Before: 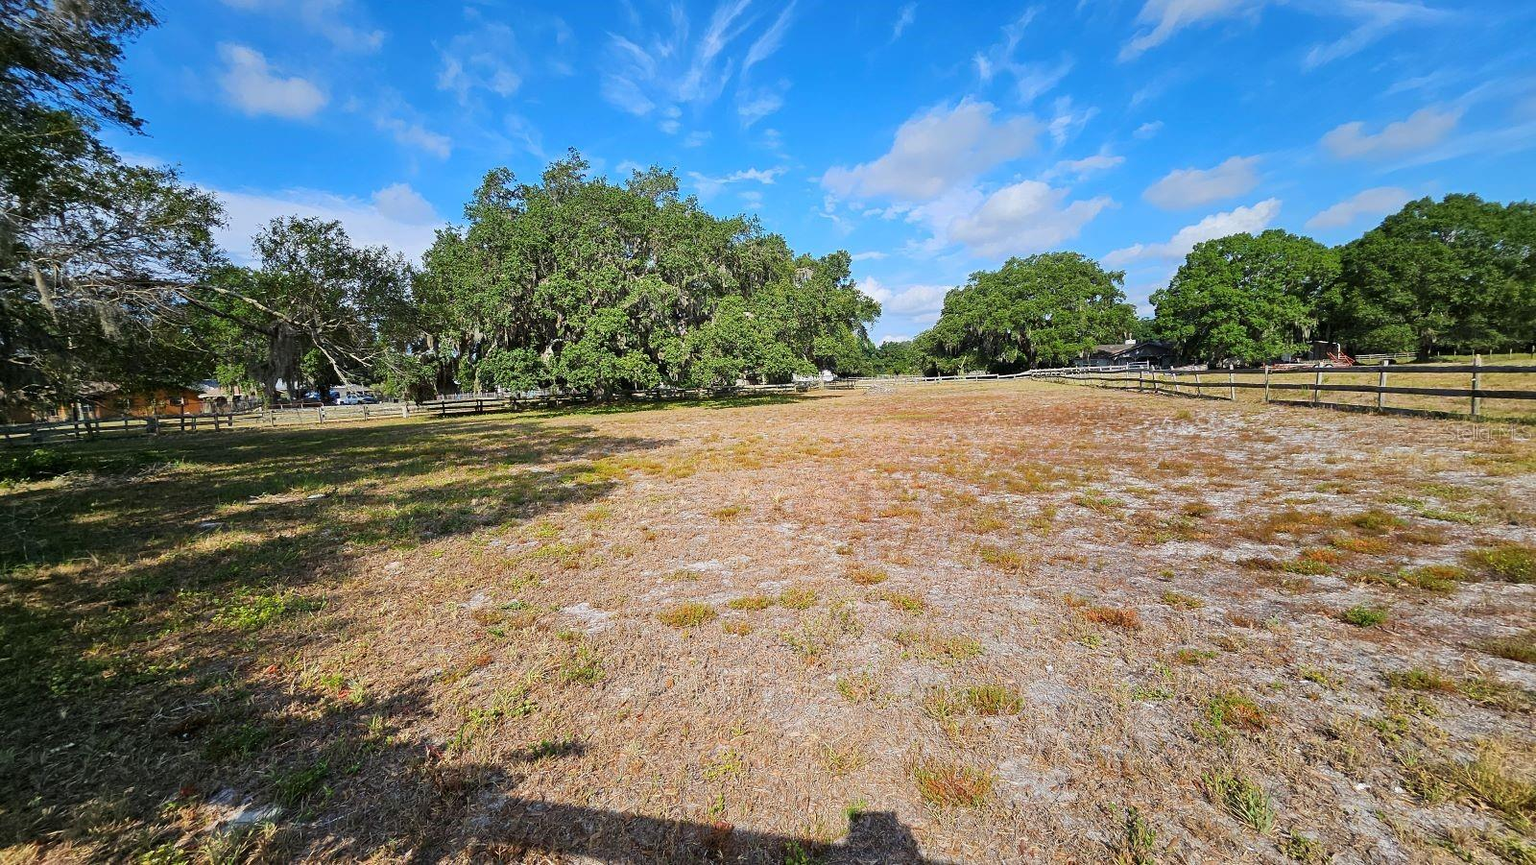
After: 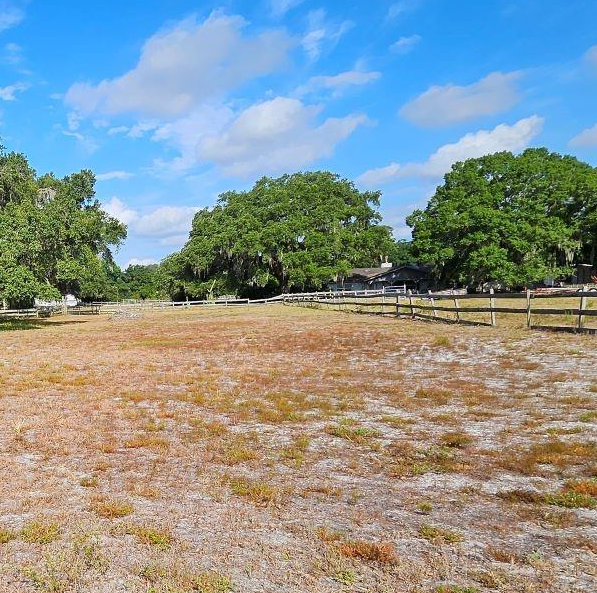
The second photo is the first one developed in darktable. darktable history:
crop and rotate: left 49.511%, top 10.115%, right 13.142%, bottom 24.01%
